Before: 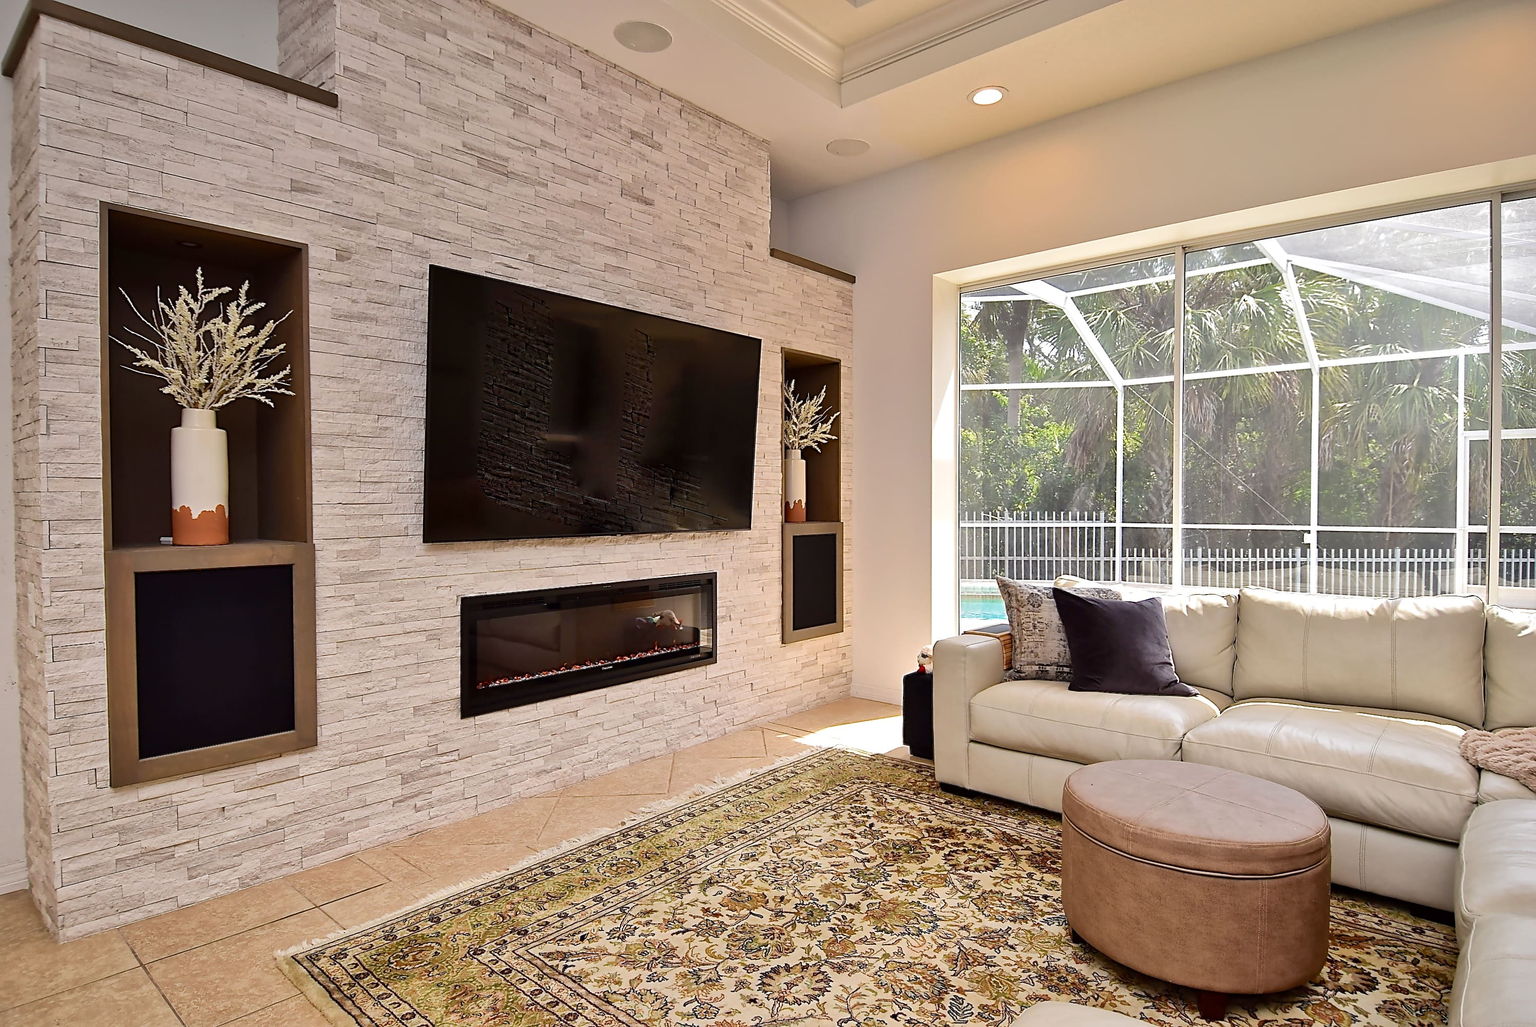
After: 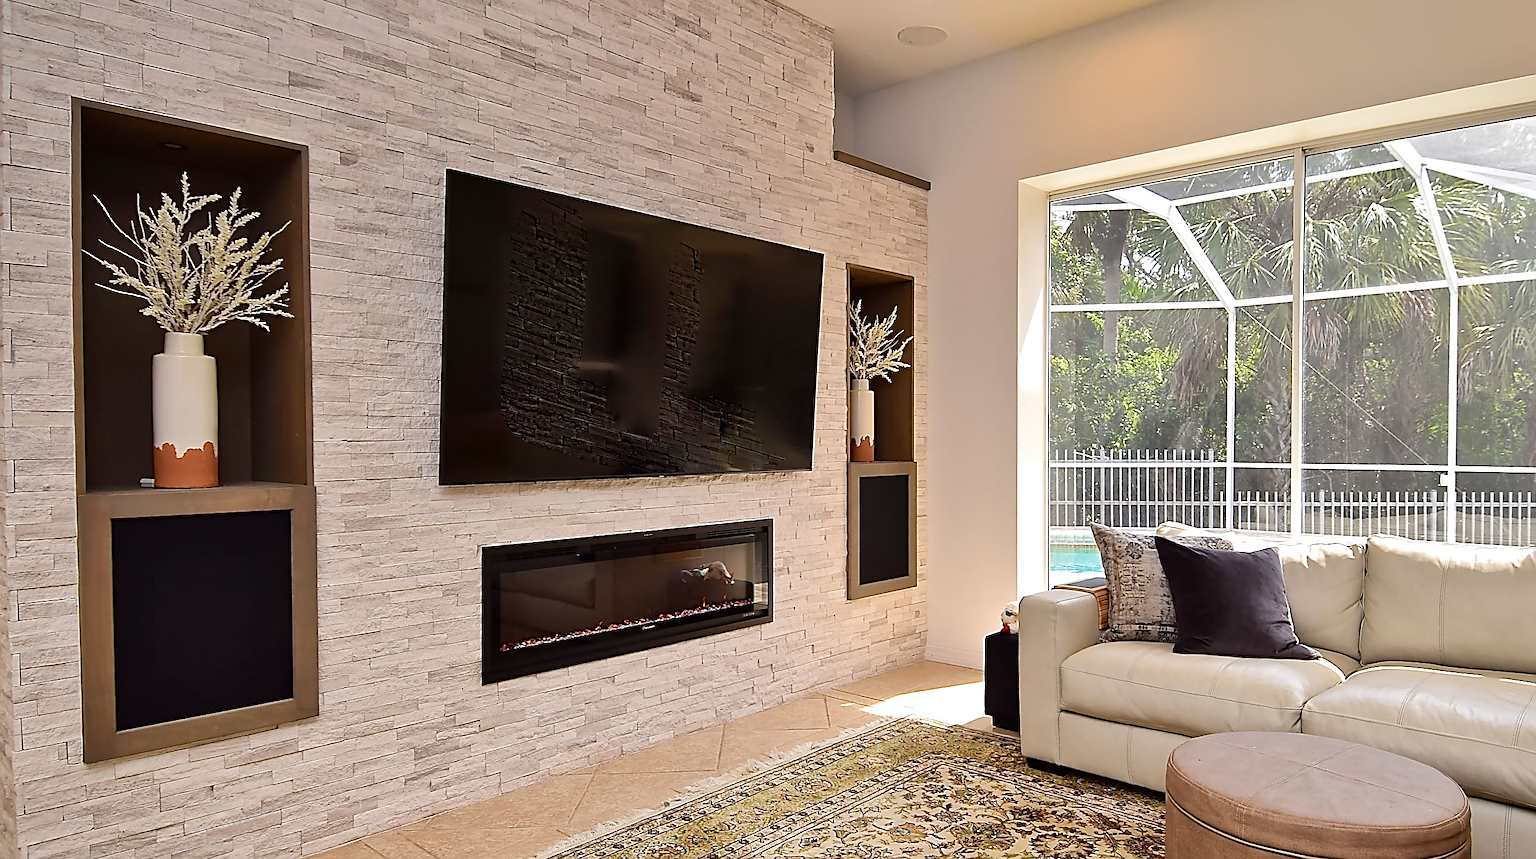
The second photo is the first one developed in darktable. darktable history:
sharpen: on, module defaults
crop and rotate: left 2.425%, top 11.305%, right 9.6%, bottom 15.08%
